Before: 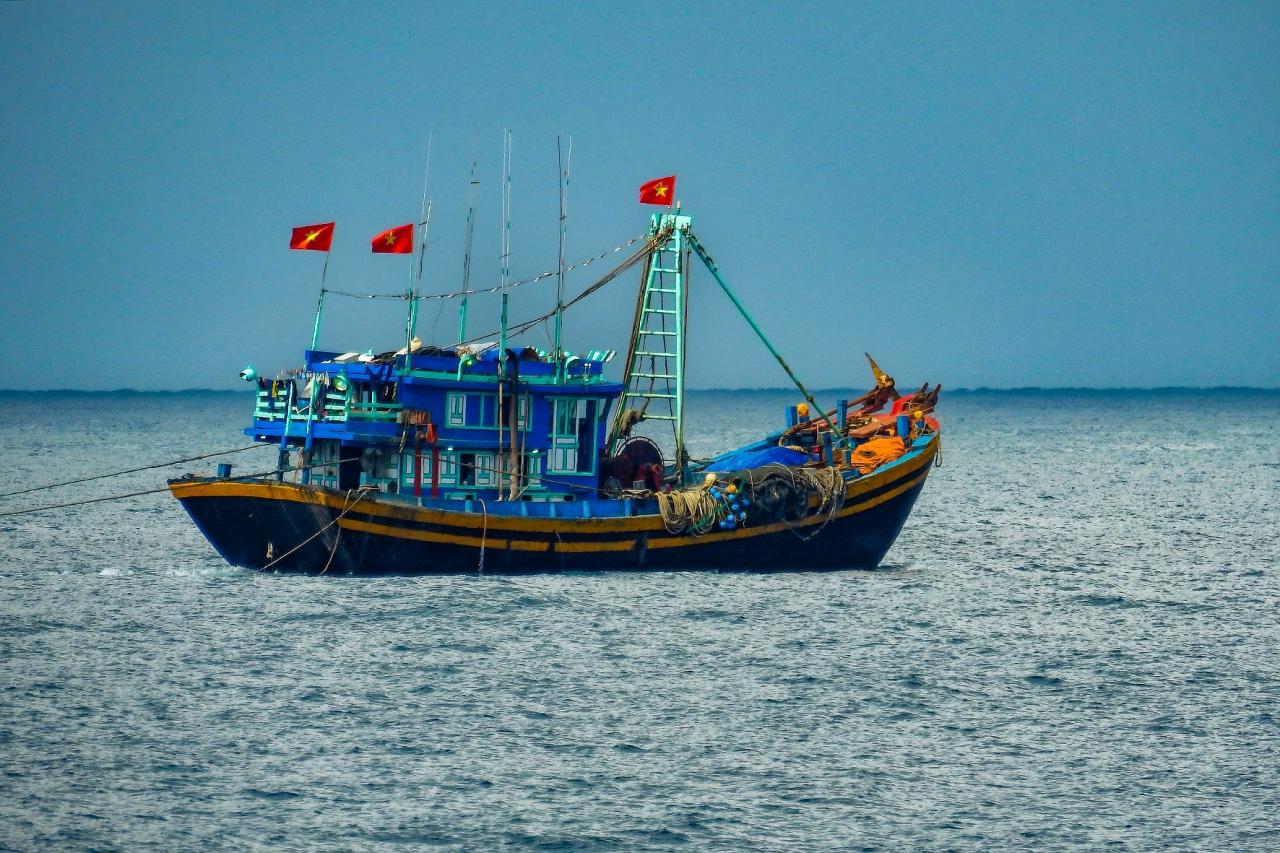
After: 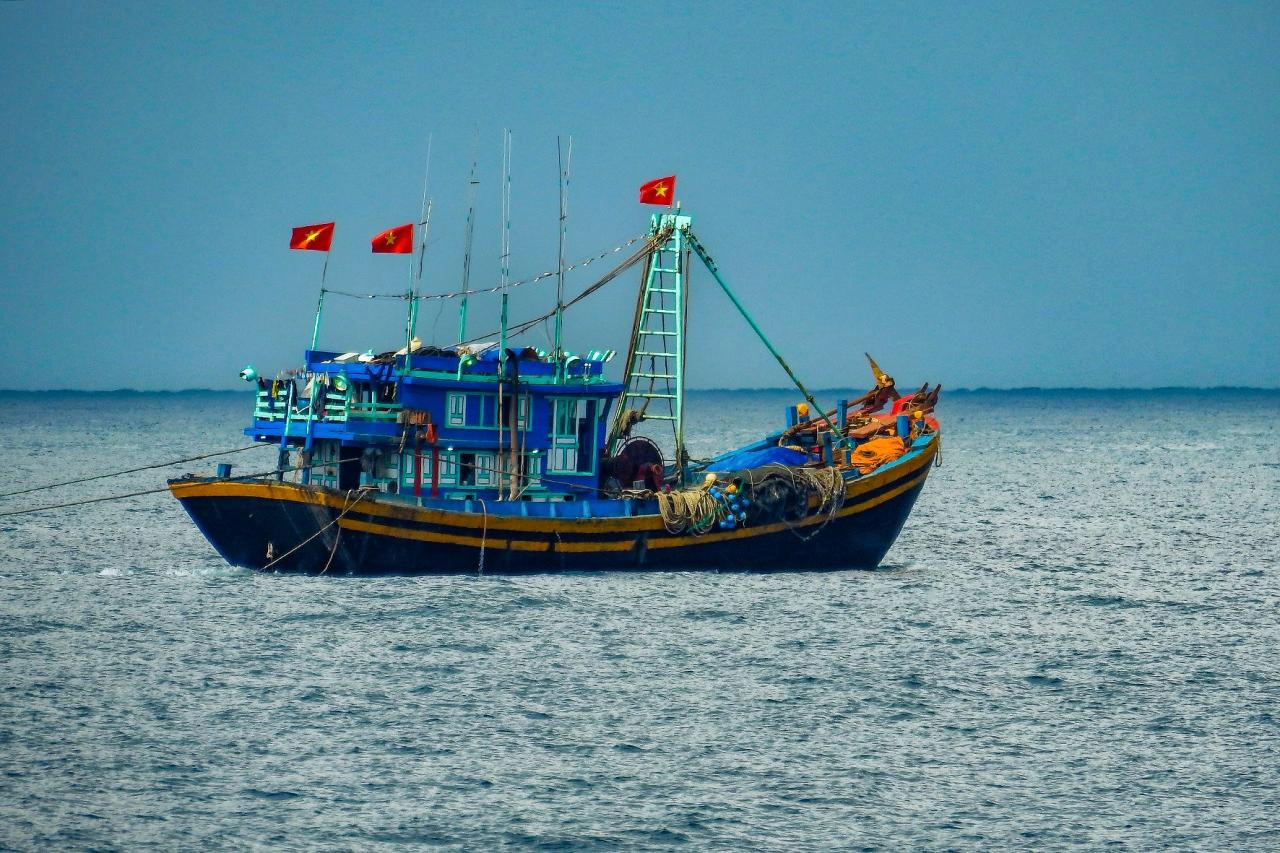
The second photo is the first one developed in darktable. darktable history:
base curve: curves: ch0 [(0, 0) (0.283, 0.295) (1, 1)], preserve colors none
